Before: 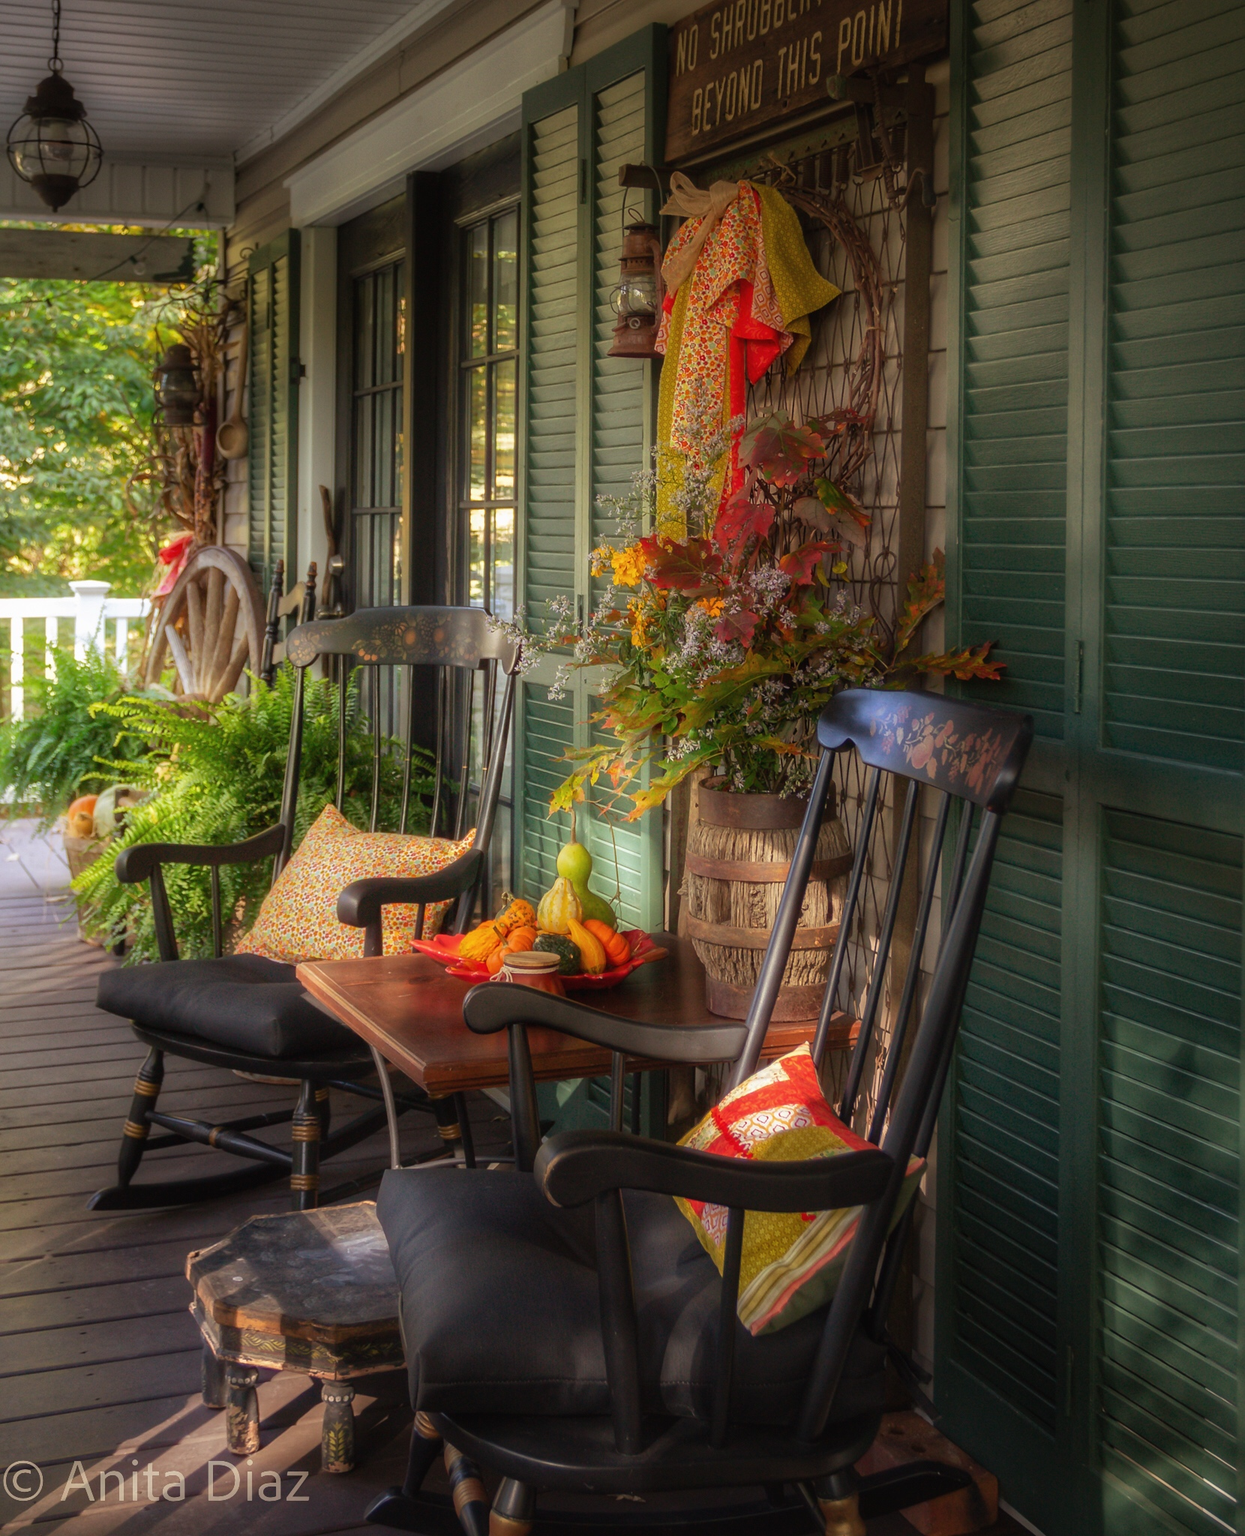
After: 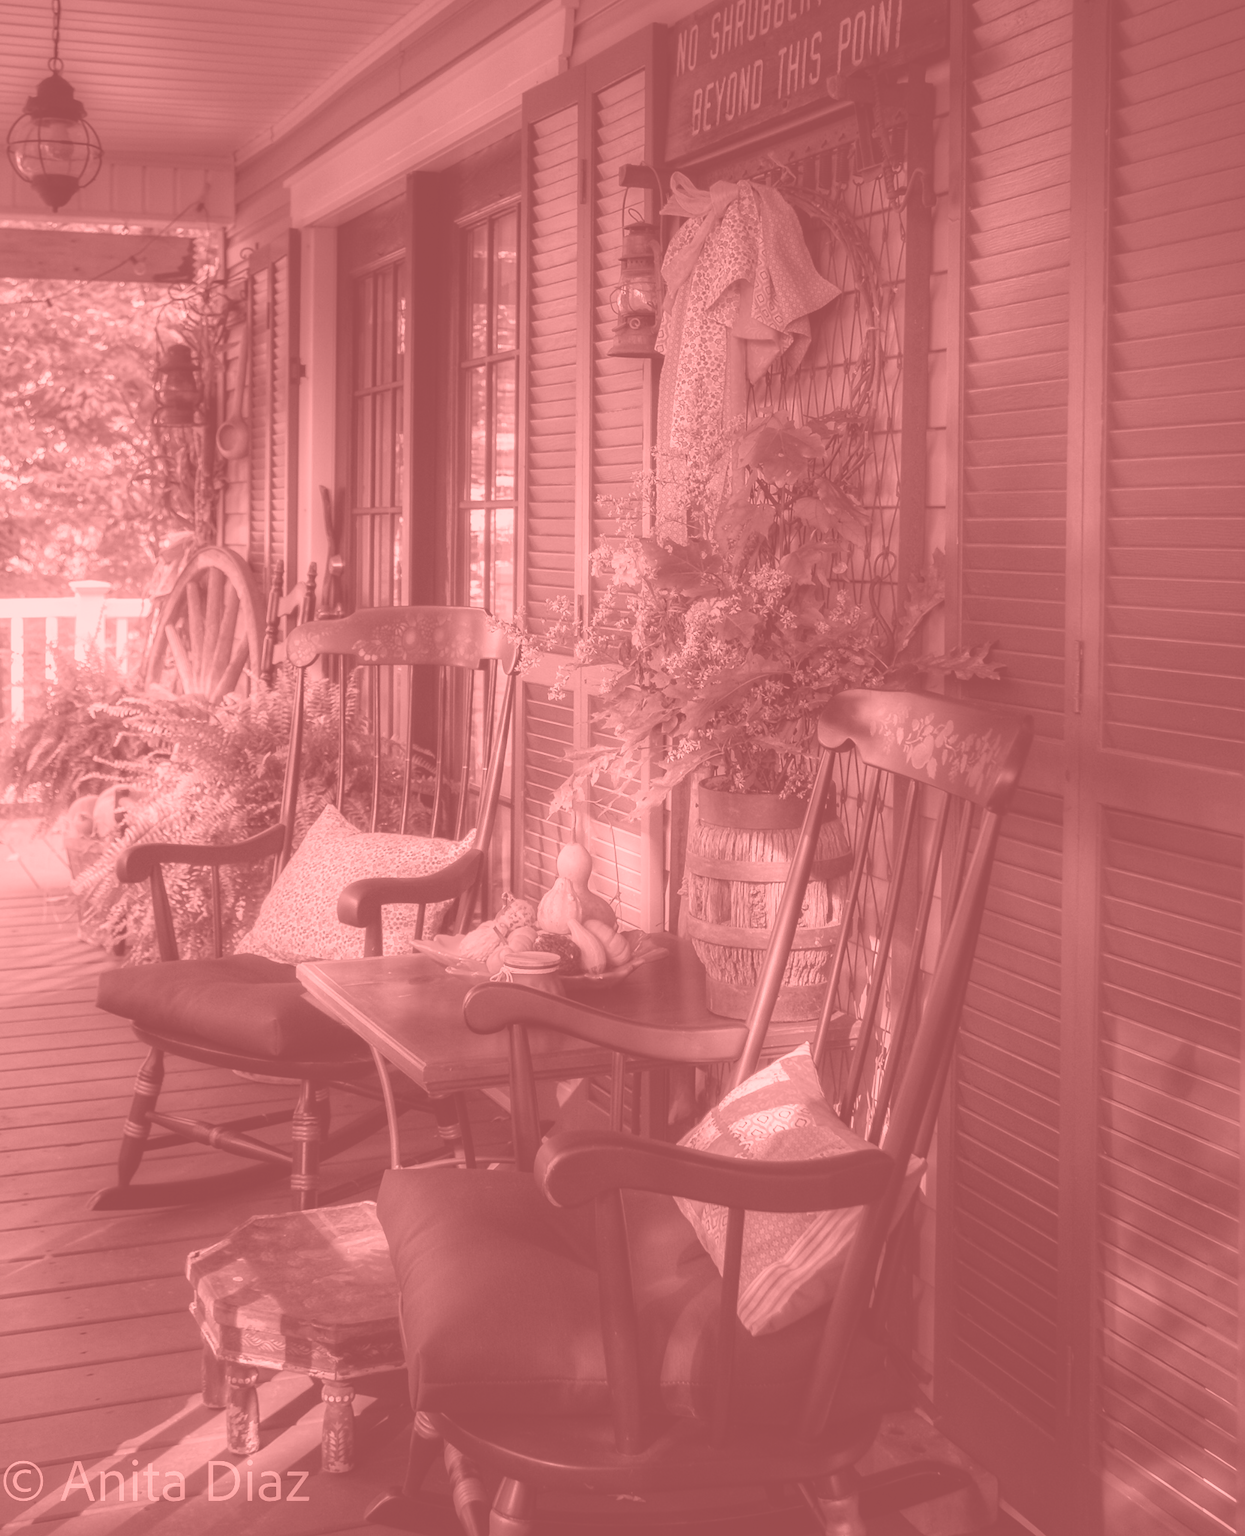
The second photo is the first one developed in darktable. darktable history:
colorize: saturation 51%, source mix 50.67%, lightness 50.67%
tone equalizer: -8 EV -0.417 EV, -7 EV -0.389 EV, -6 EV -0.333 EV, -5 EV -0.222 EV, -3 EV 0.222 EV, -2 EV 0.333 EV, -1 EV 0.389 EV, +0 EV 0.417 EV, edges refinement/feathering 500, mask exposure compensation -1.57 EV, preserve details no
